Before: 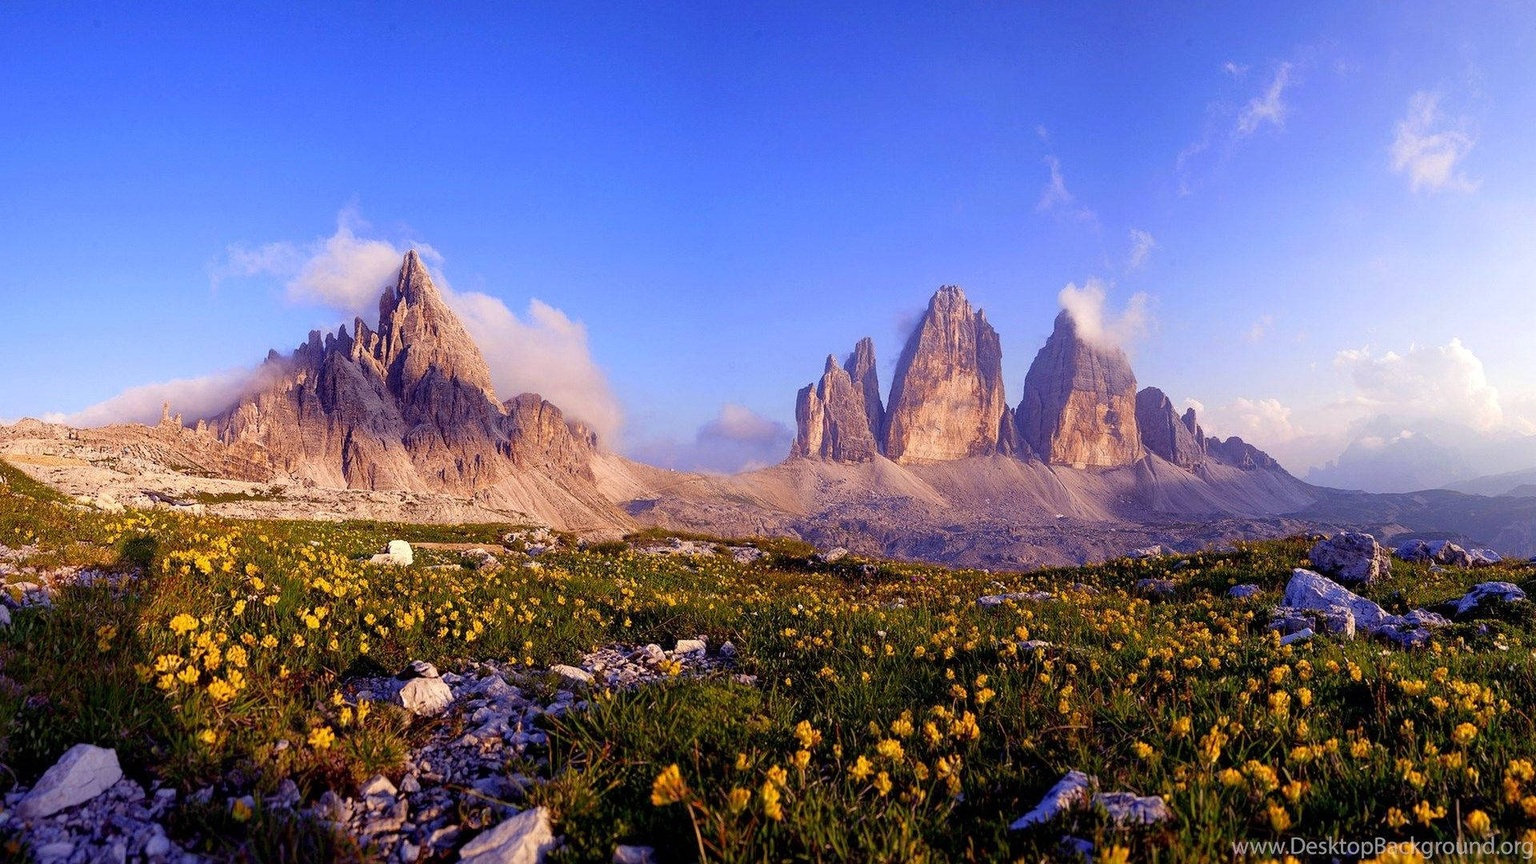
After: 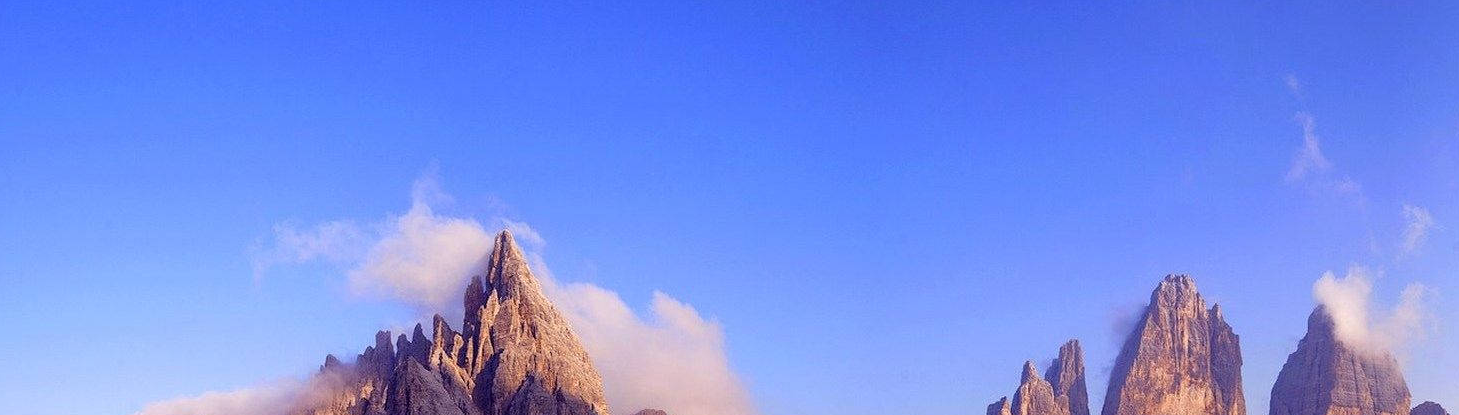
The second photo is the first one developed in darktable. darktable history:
crop: left 0.567%, top 7.642%, right 23.443%, bottom 53.85%
